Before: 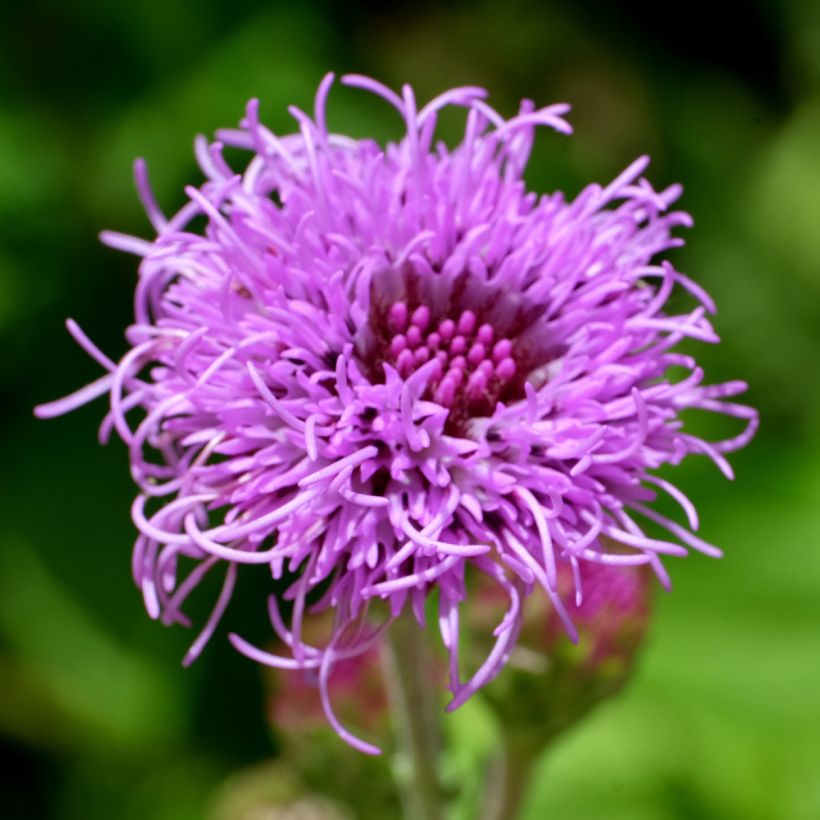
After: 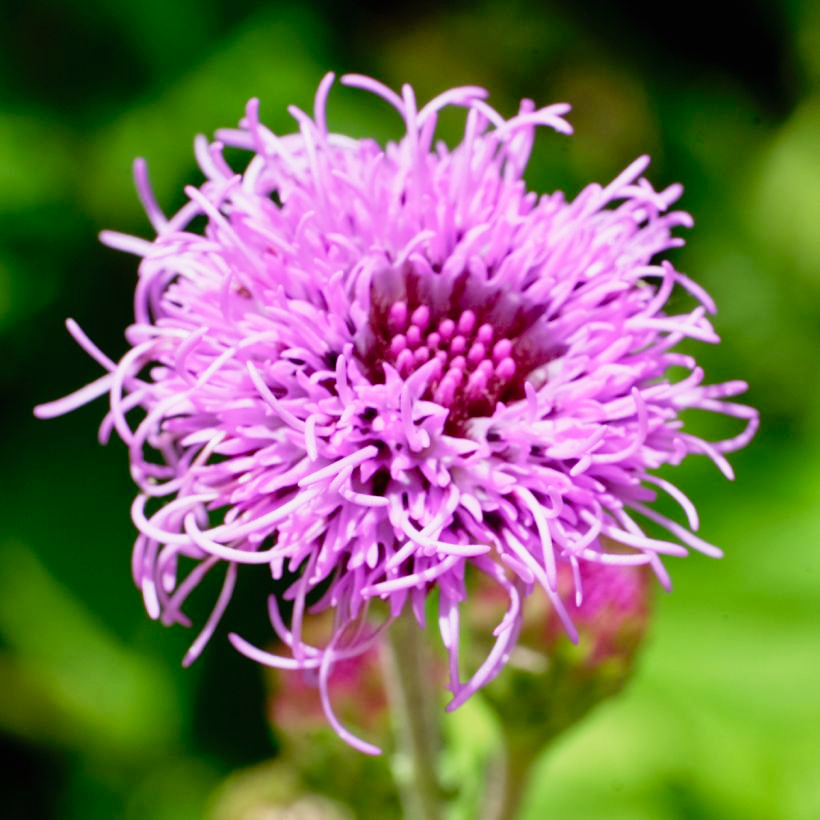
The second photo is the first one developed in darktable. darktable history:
tone curve: curves: ch0 [(0, 0.005) (0.103, 0.097) (0.18, 0.22) (0.378, 0.482) (0.504, 0.631) (0.663, 0.801) (0.834, 0.914) (1, 0.971)]; ch1 [(0, 0) (0.172, 0.123) (0.324, 0.253) (0.396, 0.388) (0.478, 0.461) (0.499, 0.498) (0.545, 0.587) (0.604, 0.692) (0.704, 0.818) (1, 1)]; ch2 [(0, 0) (0.411, 0.424) (0.496, 0.5) (0.521, 0.537) (0.555, 0.585) (0.628, 0.703) (1, 1)], preserve colors none
